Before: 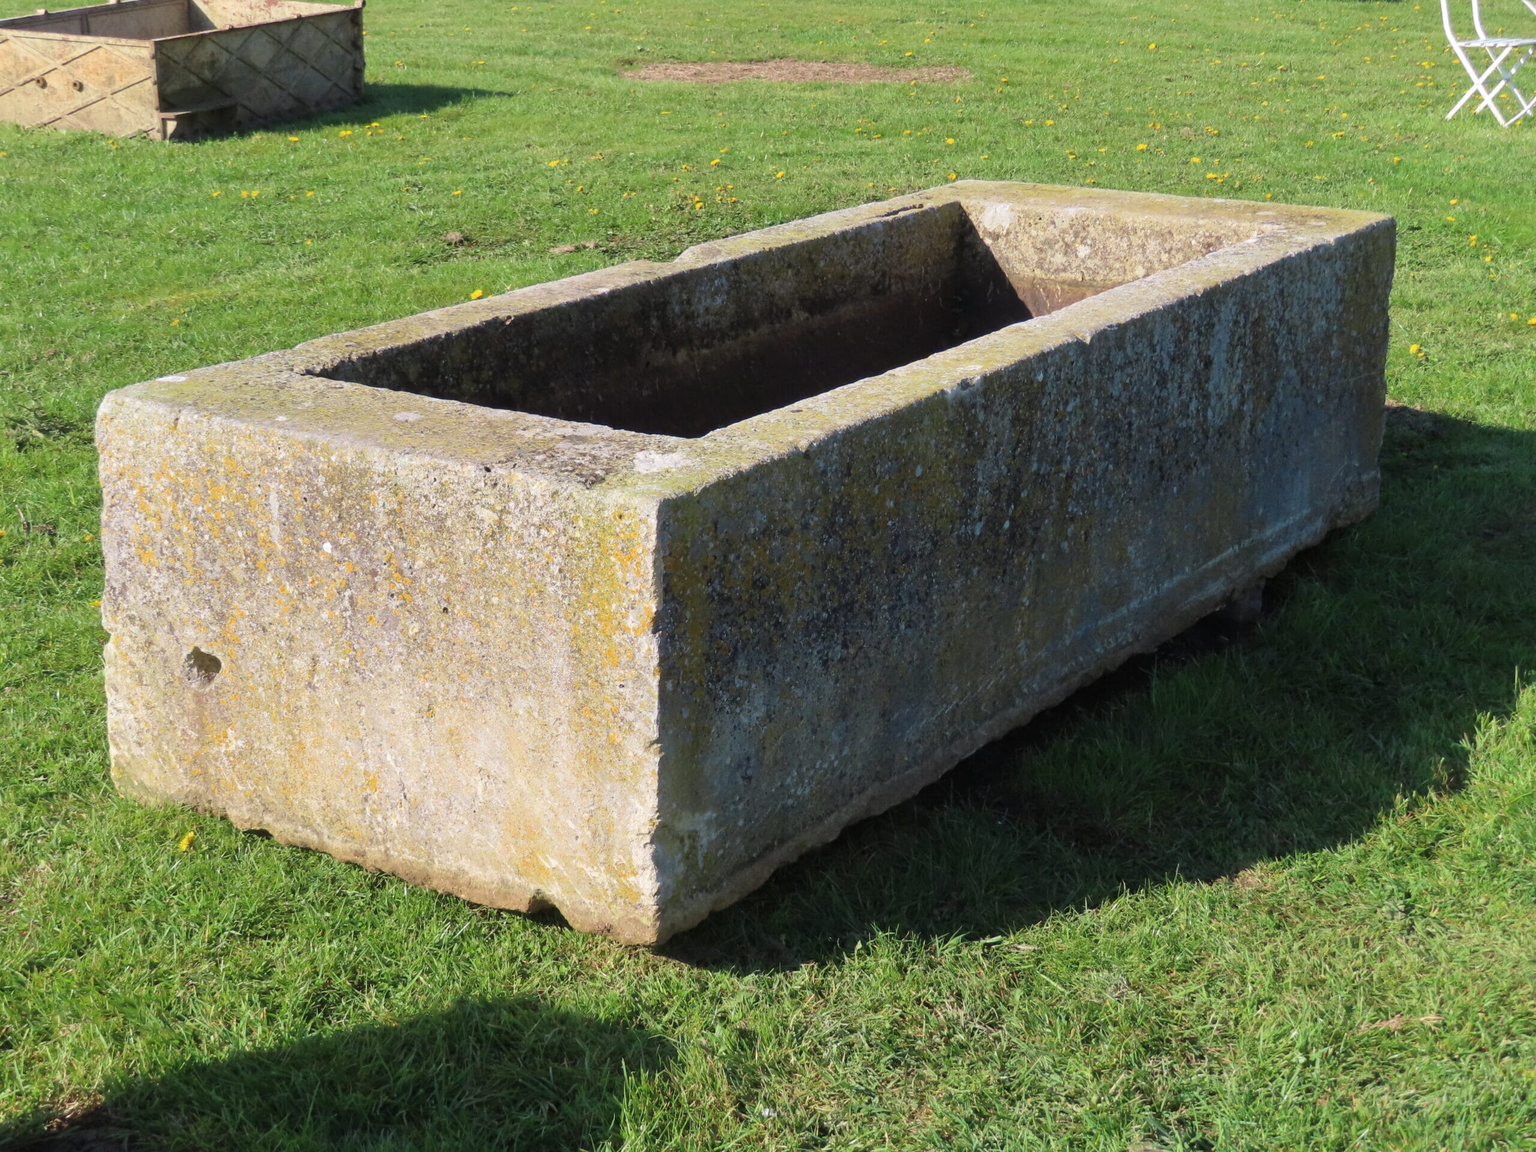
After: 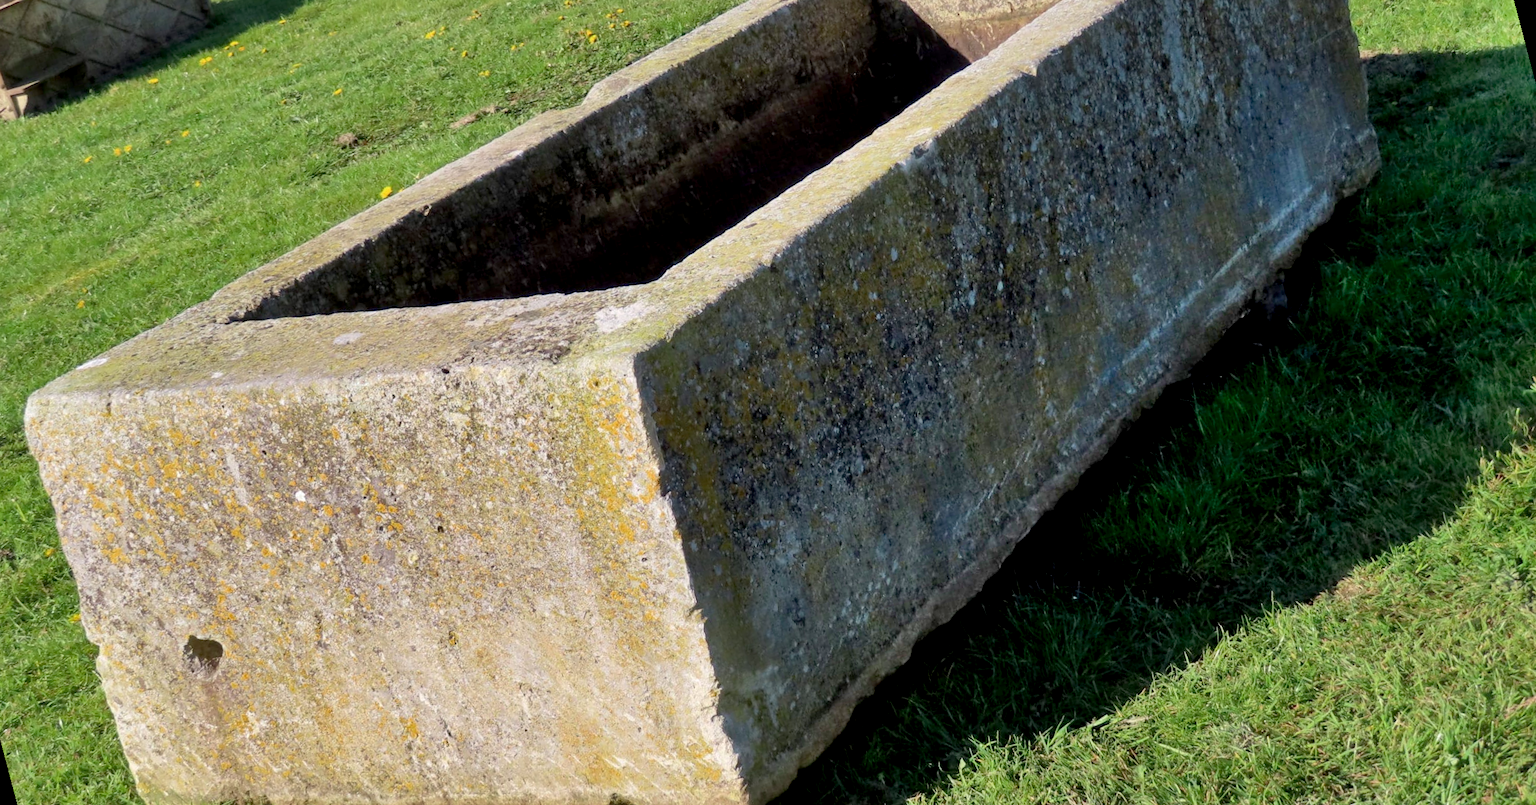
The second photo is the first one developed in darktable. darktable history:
rotate and perspective: rotation -14.8°, crop left 0.1, crop right 0.903, crop top 0.25, crop bottom 0.748
exposure: black level correction 0.01, exposure 0.014 EV, compensate highlight preservation false
shadows and highlights: shadows 53, soften with gaussian
